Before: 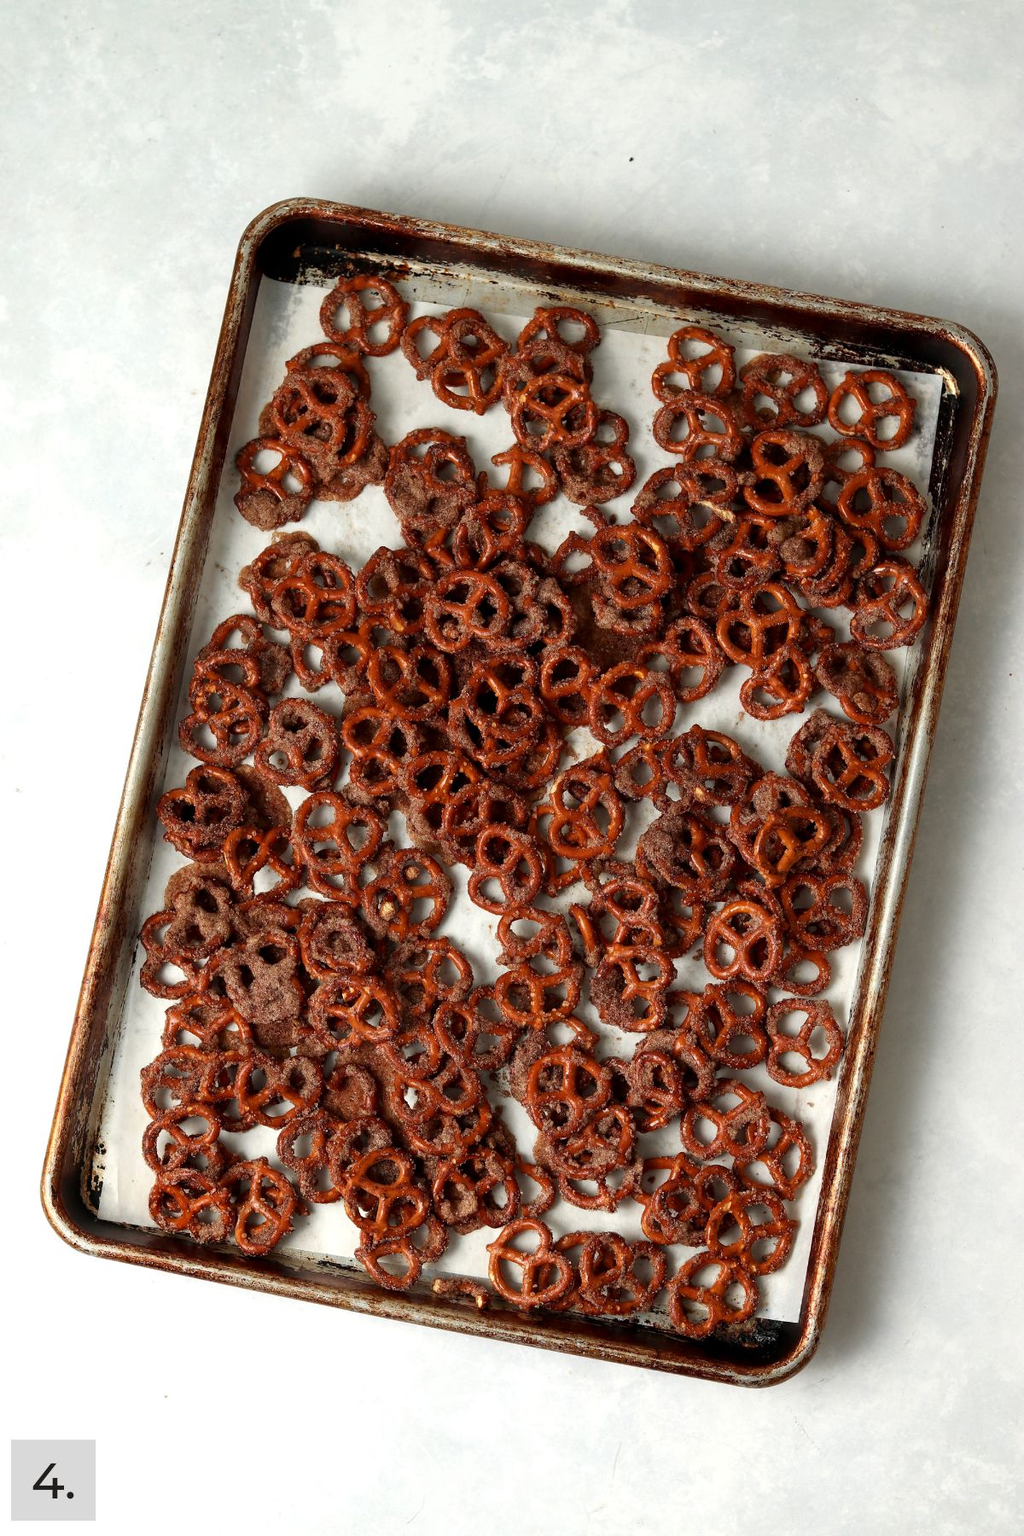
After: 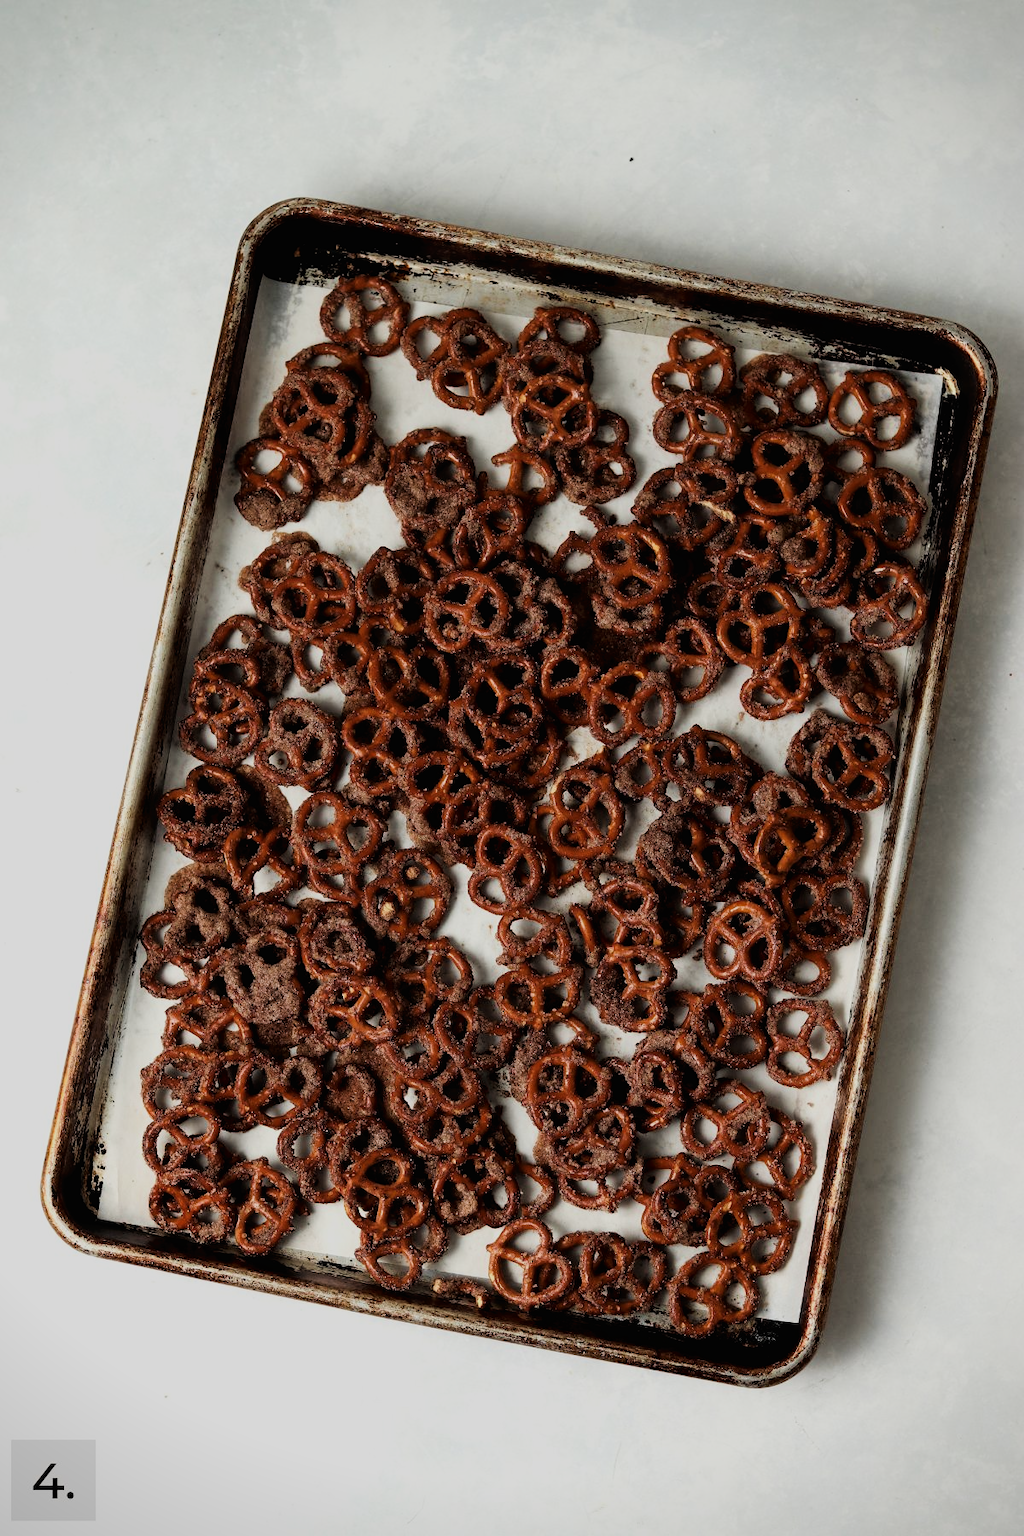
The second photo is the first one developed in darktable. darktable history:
tone curve: curves: ch0 [(0, 0) (0.003, 0.012) (0.011, 0.015) (0.025, 0.02) (0.044, 0.032) (0.069, 0.044) (0.1, 0.063) (0.136, 0.085) (0.177, 0.121) (0.224, 0.159) (0.277, 0.207) (0.335, 0.261) (0.399, 0.328) (0.468, 0.41) (0.543, 0.506) (0.623, 0.609) (0.709, 0.719) (0.801, 0.82) (0.898, 0.907) (1, 1)], color space Lab, linked channels, preserve colors none
tone equalizer: on, module defaults
vignetting: fall-off start 92.78%, saturation 0.364, unbound false
filmic rgb: black relative exposure -4.3 EV, white relative exposure 4.56 EV, hardness 2.39, contrast 1.054
